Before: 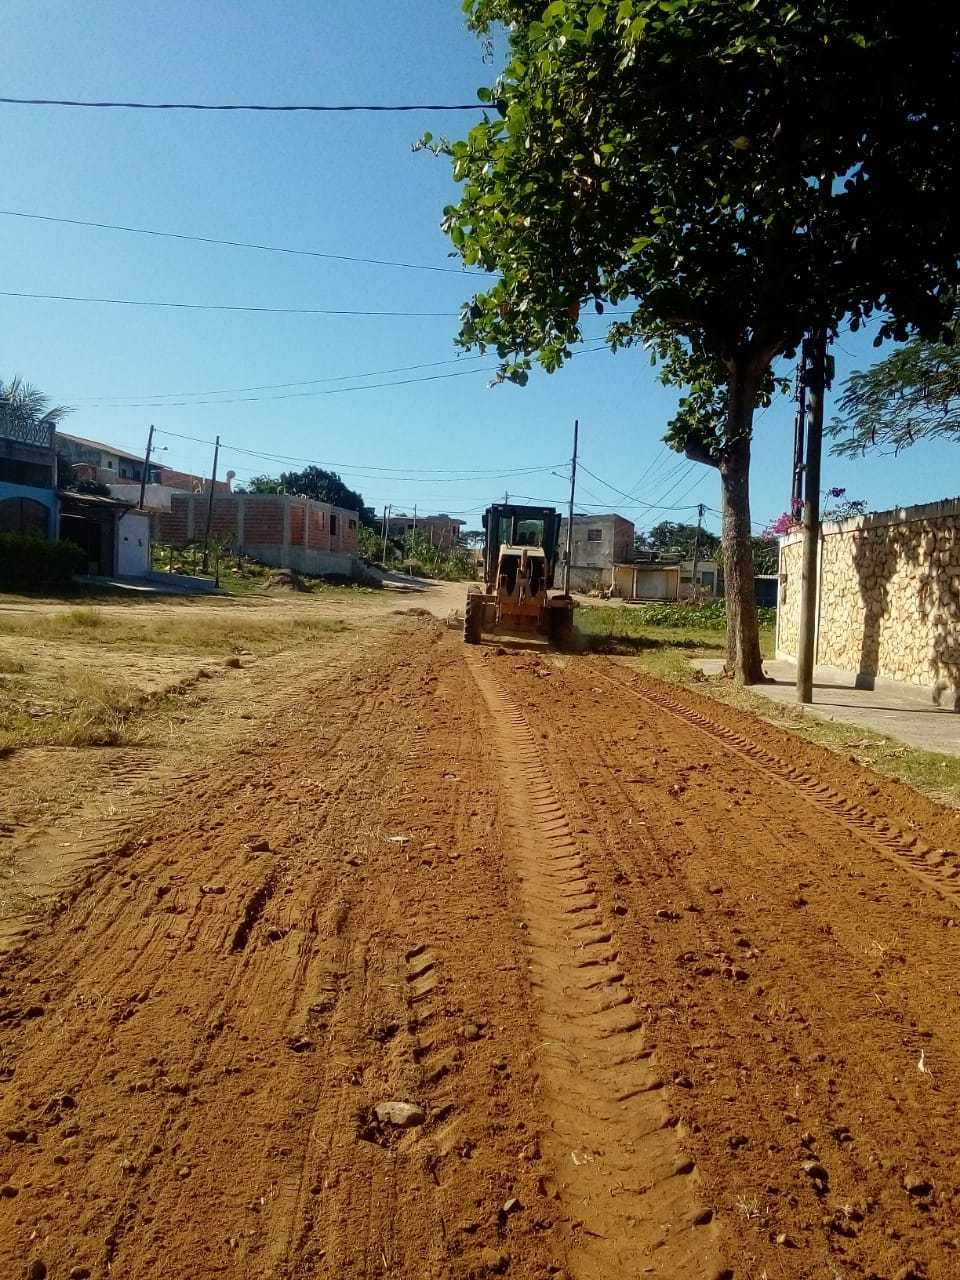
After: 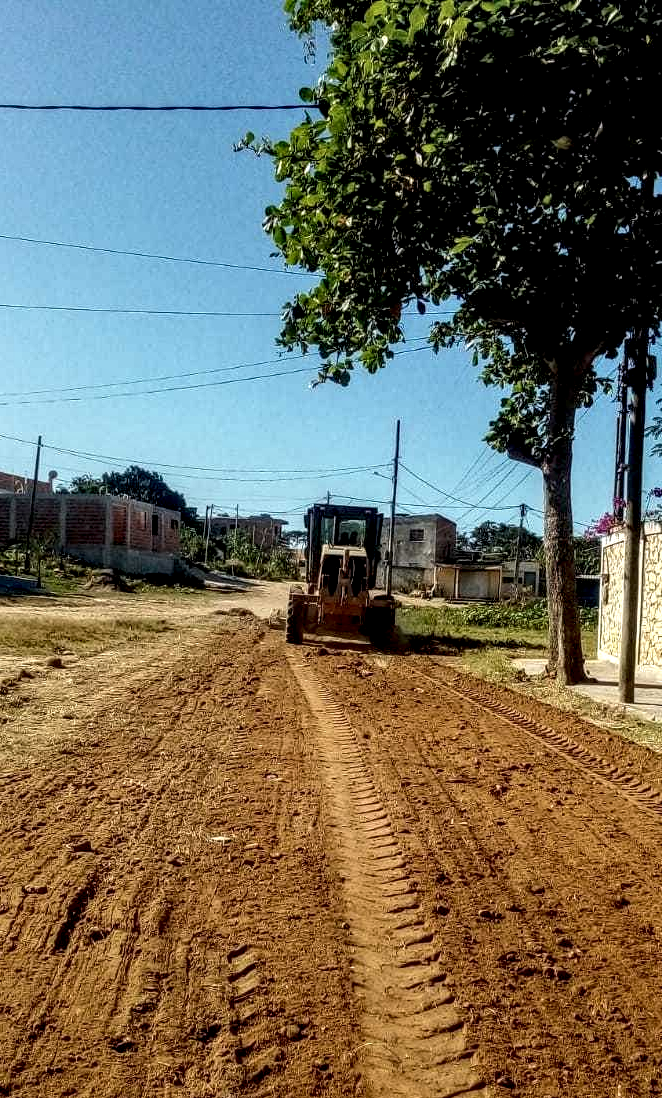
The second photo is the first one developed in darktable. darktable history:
local contrast: highlights 17%, detail 188%
crop: left 18.645%, right 12.293%, bottom 14.185%
